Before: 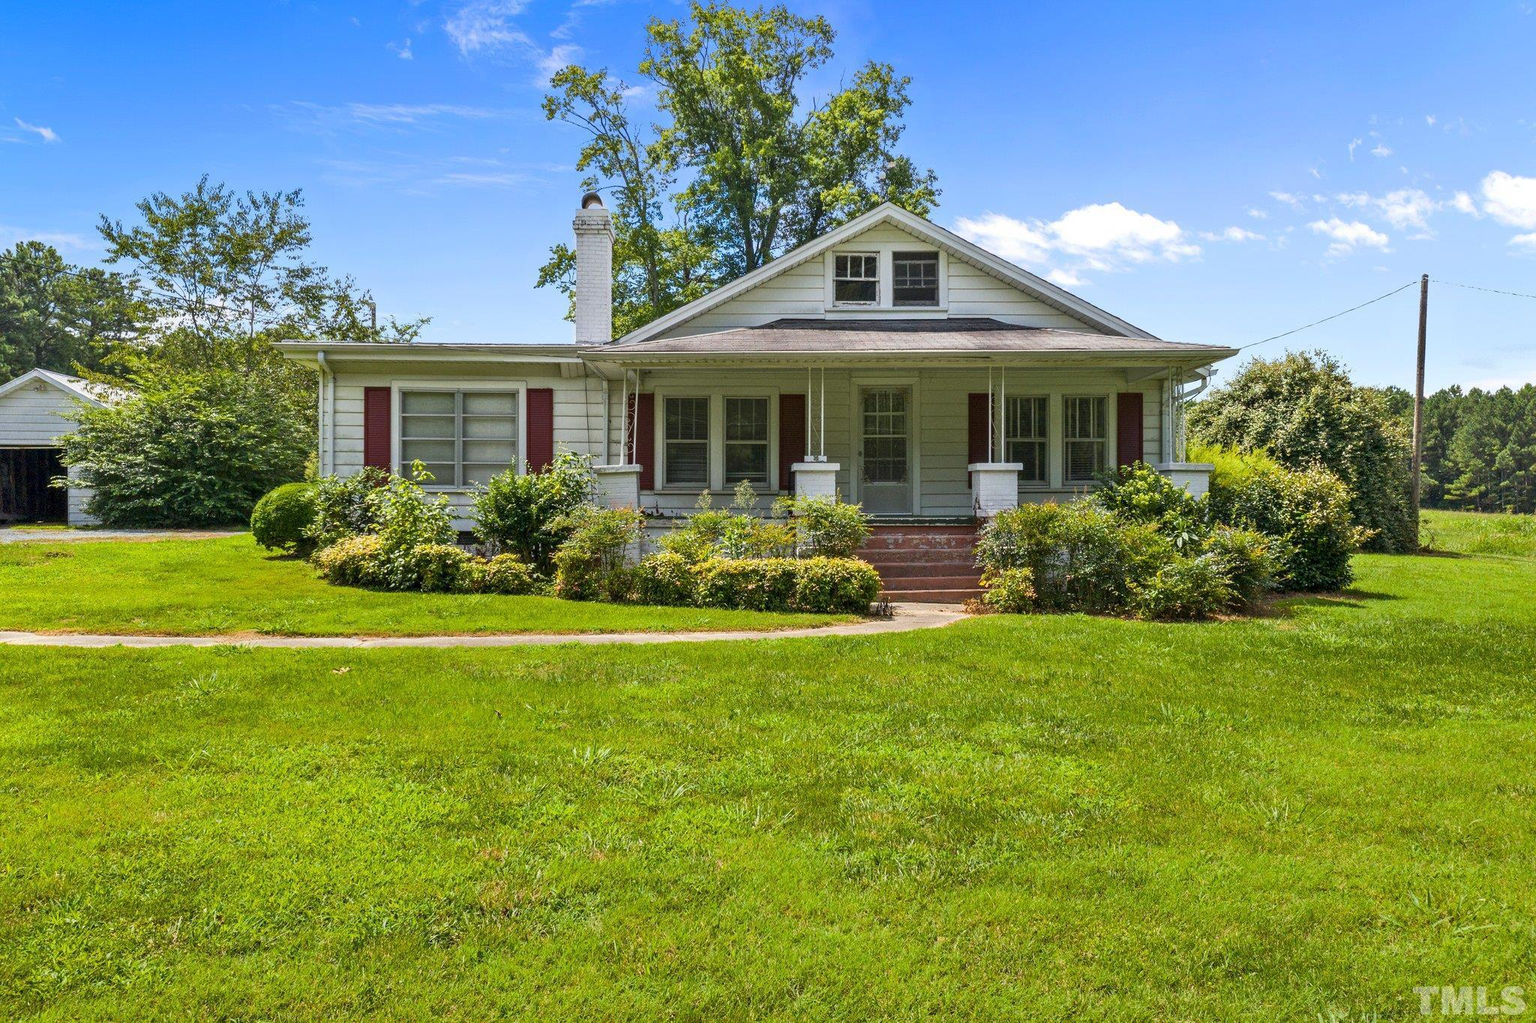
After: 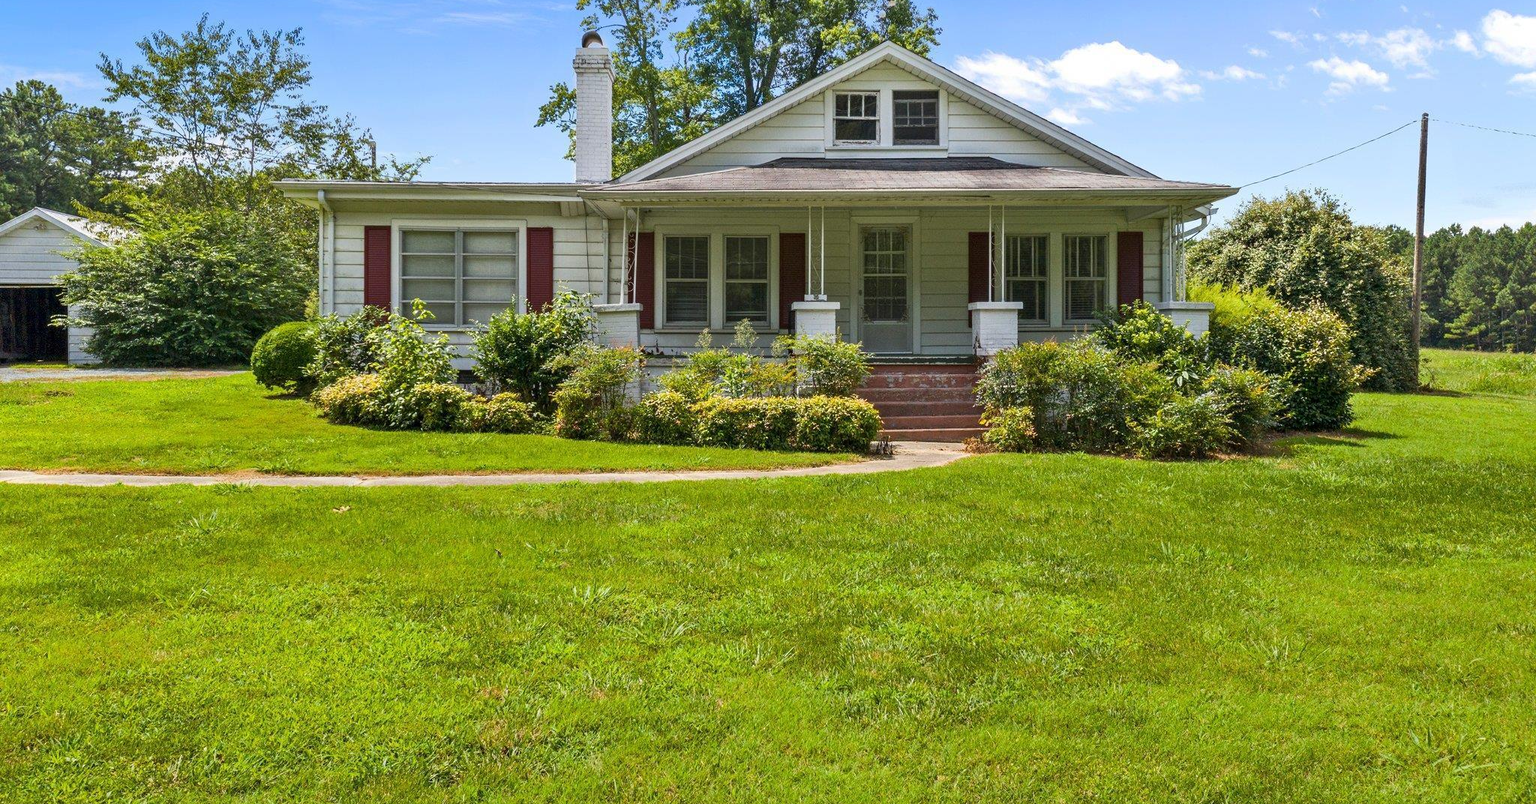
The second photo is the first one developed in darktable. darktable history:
crop and rotate: top 15.774%, bottom 5.506%
